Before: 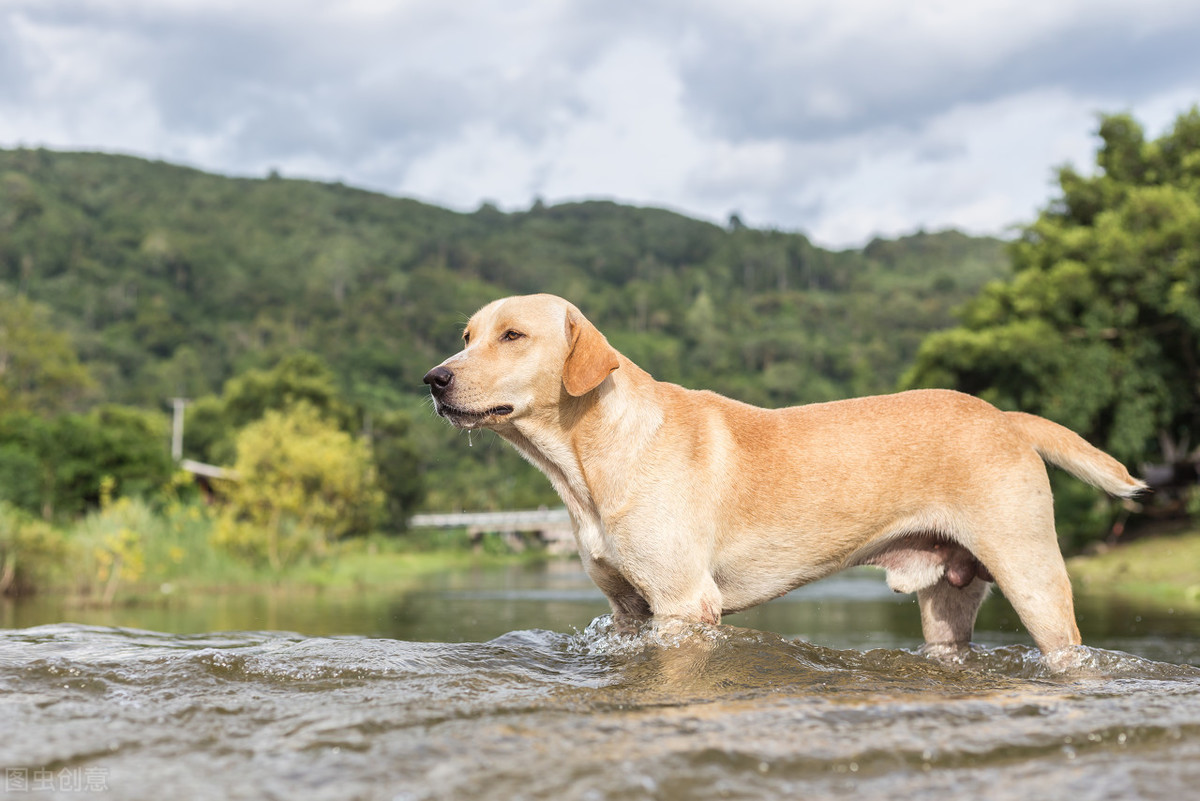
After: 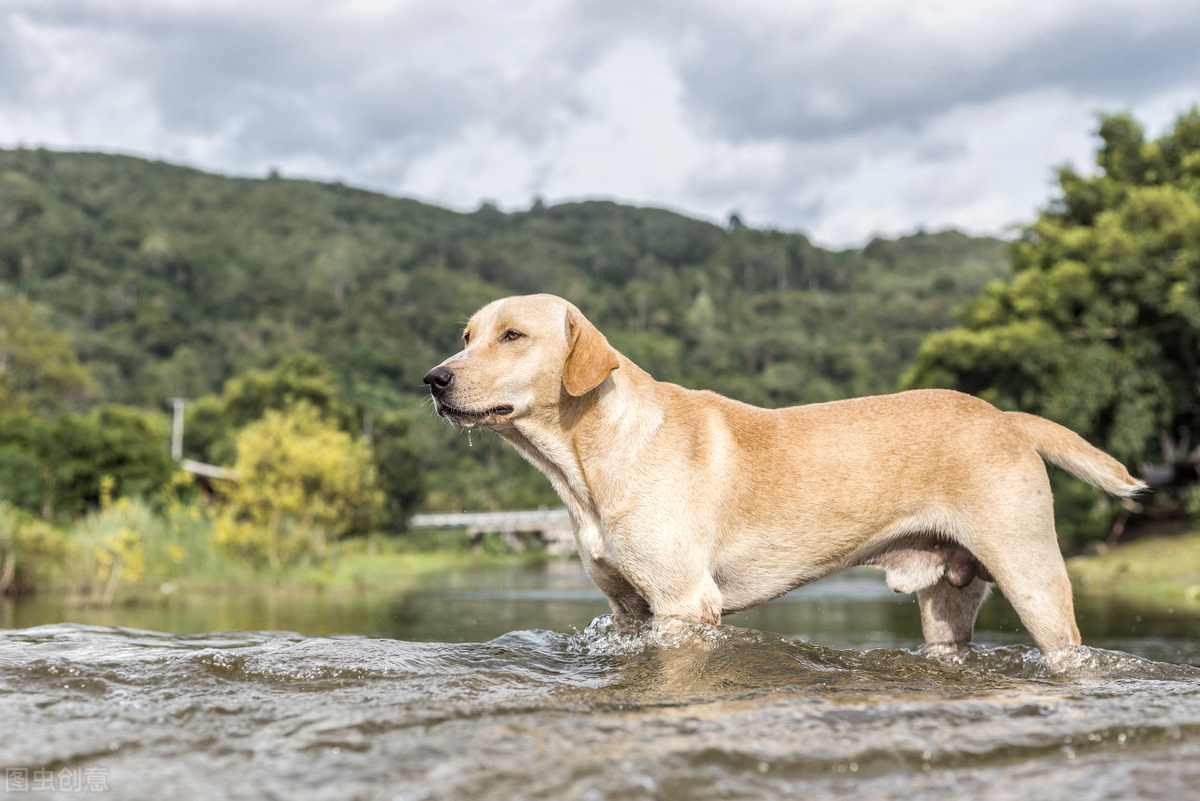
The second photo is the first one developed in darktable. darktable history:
color correction: highlights b* -0.045, saturation 0.552
color balance rgb: linear chroma grading › global chroma 42.005%, perceptual saturation grading › global saturation -0.098%, global vibrance 16.734%, saturation formula JzAzBz (2021)
local contrast: on, module defaults
